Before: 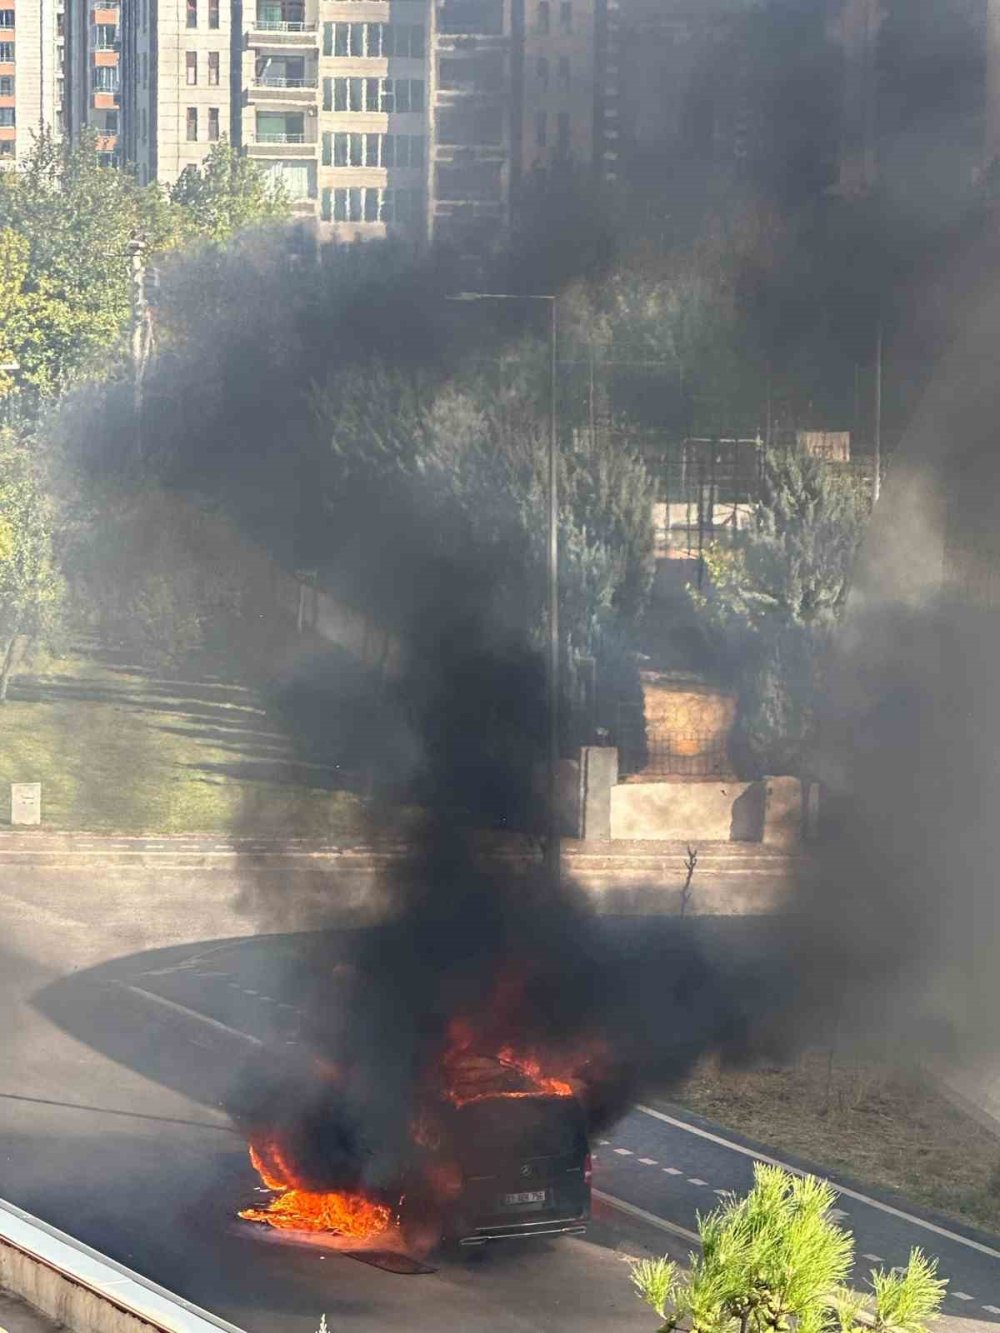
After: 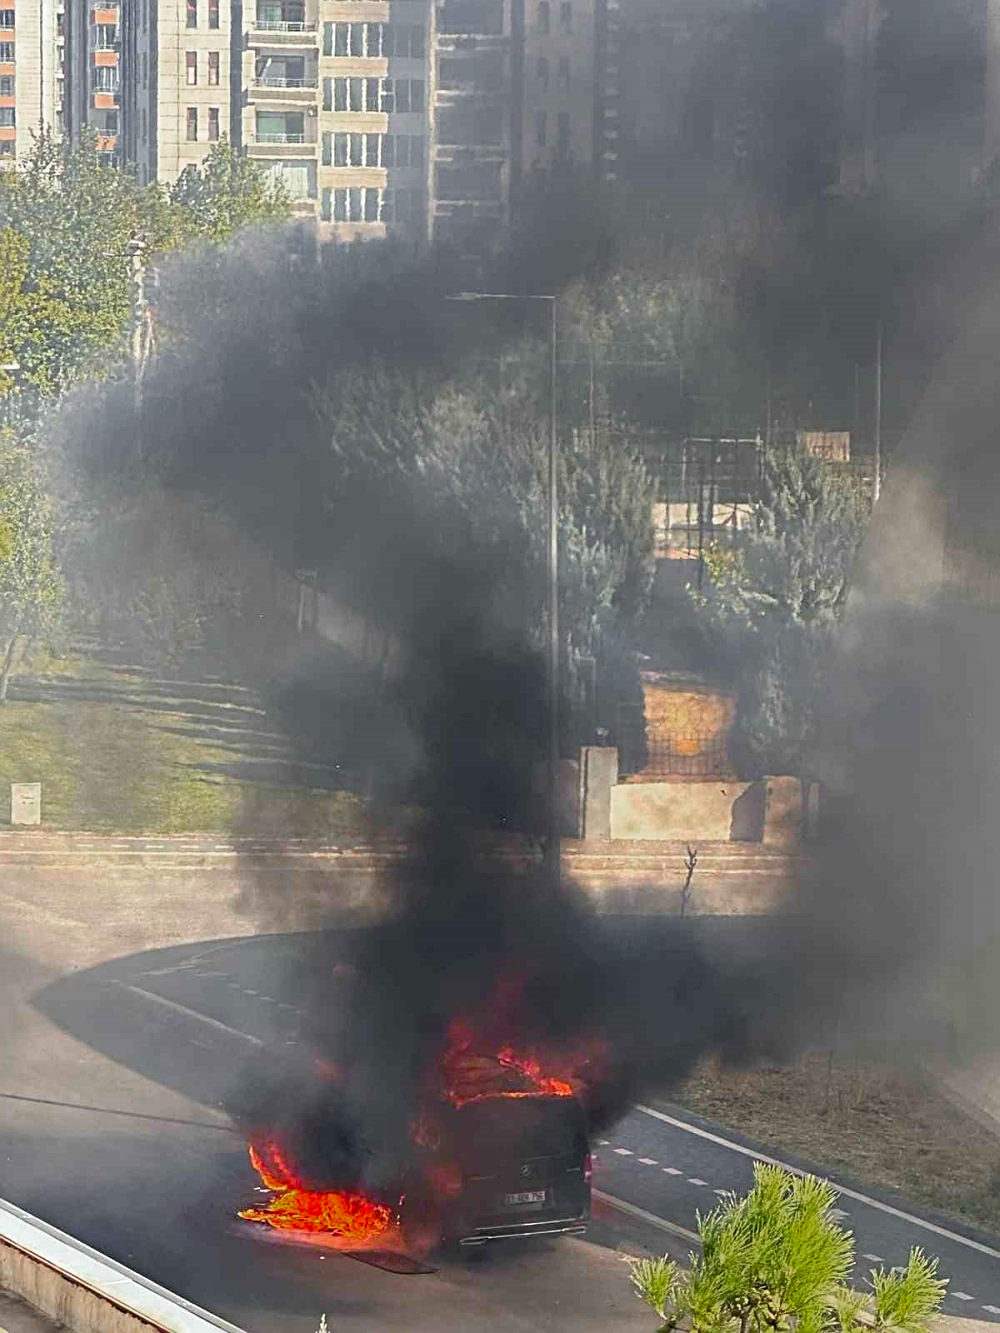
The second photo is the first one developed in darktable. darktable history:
color zones: curves: ch0 [(0, 0.48) (0.209, 0.398) (0.305, 0.332) (0.429, 0.493) (0.571, 0.5) (0.714, 0.5) (0.857, 0.5) (1, 0.48)]; ch1 [(0, 0.633) (0.143, 0.586) (0.286, 0.489) (0.429, 0.448) (0.571, 0.31) (0.714, 0.335) (0.857, 0.492) (1, 0.633)]; ch2 [(0, 0.448) (0.143, 0.498) (0.286, 0.5) (0.429, 0.5) (0.571, 0.5) (0.714, 0.5) (0.857, 0.5) (1, 0.448)]
sharpen: on, module defaults
